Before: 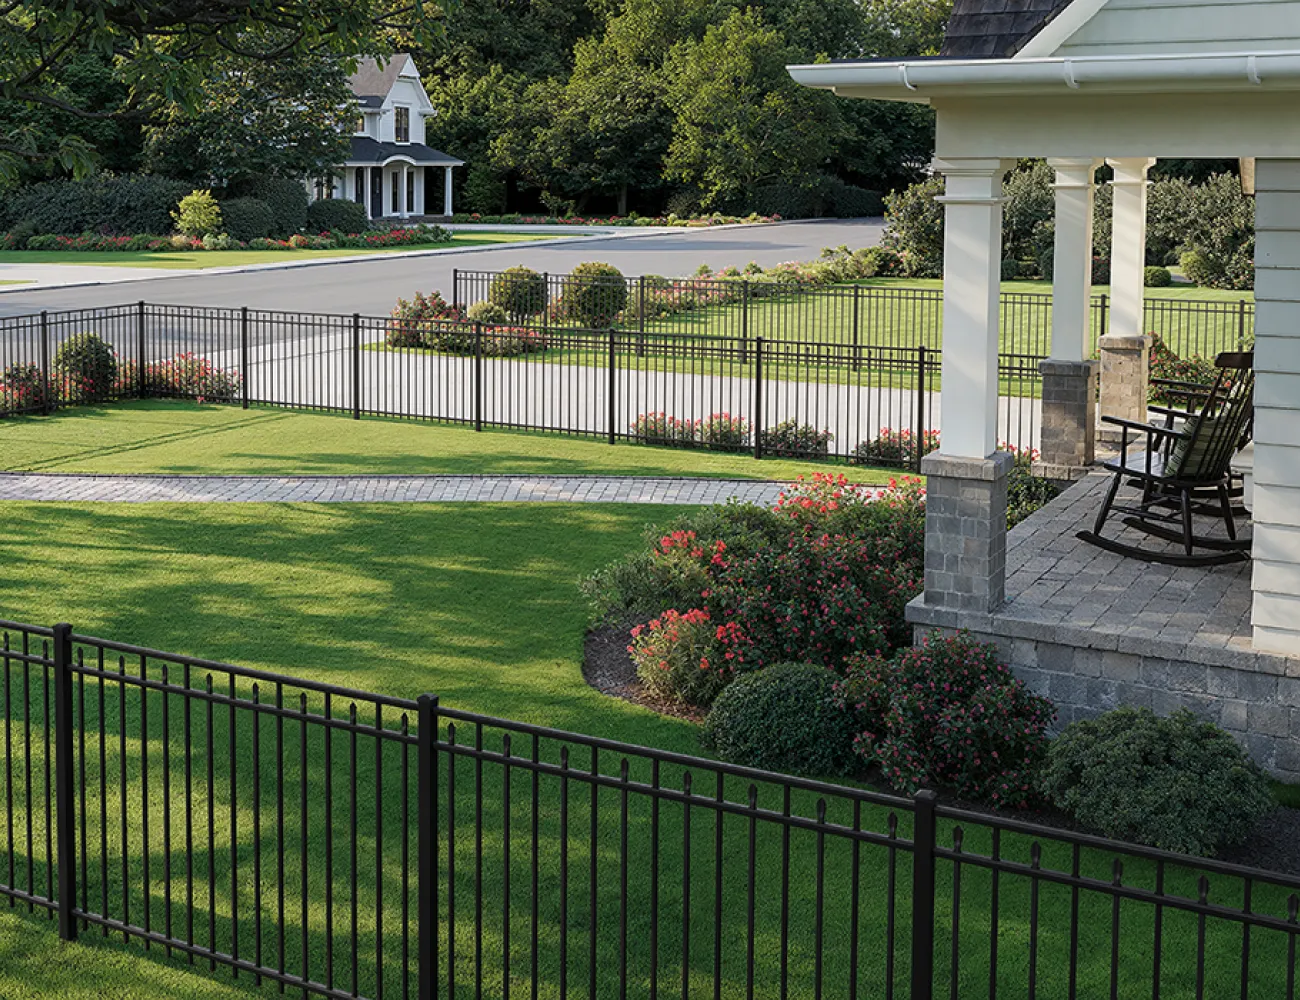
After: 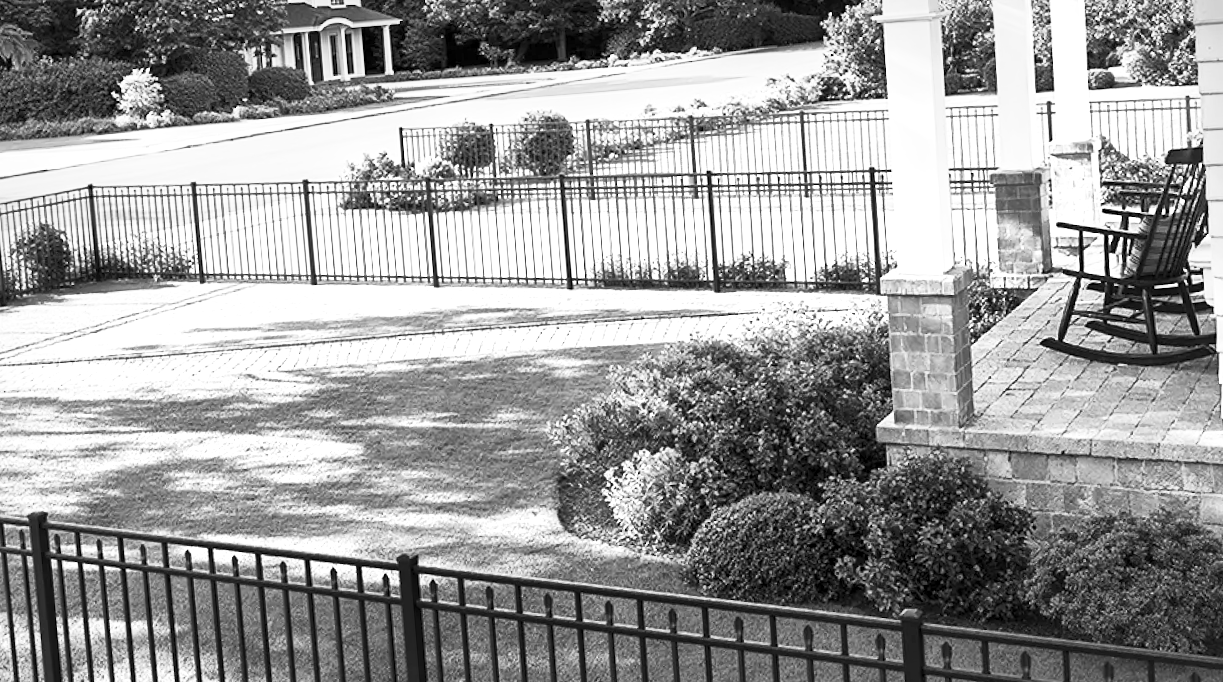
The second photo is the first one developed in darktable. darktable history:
contrast brightness saturation: contrast 0.43, brightness 0.56, saturation -0.19
rotate and perspective: rotation -4.57°, crop left 0.054, crop right 0.944, crop top 0.087, crop bottom 0.914
exposure: black level correction 0, exposure 0.6 EV, compensate exposure bias true, compensate highlight preservation false
levels: levels [0, 0.476, 0.951]
monochrome: a 26.22, b 42.67, size 0.8
crop and rotate: top 12.5%, bottom 12.5%
local contrast: mode bilateral grid, contrast 70, coarseness 75, detail 180%, midtone range 0.2
